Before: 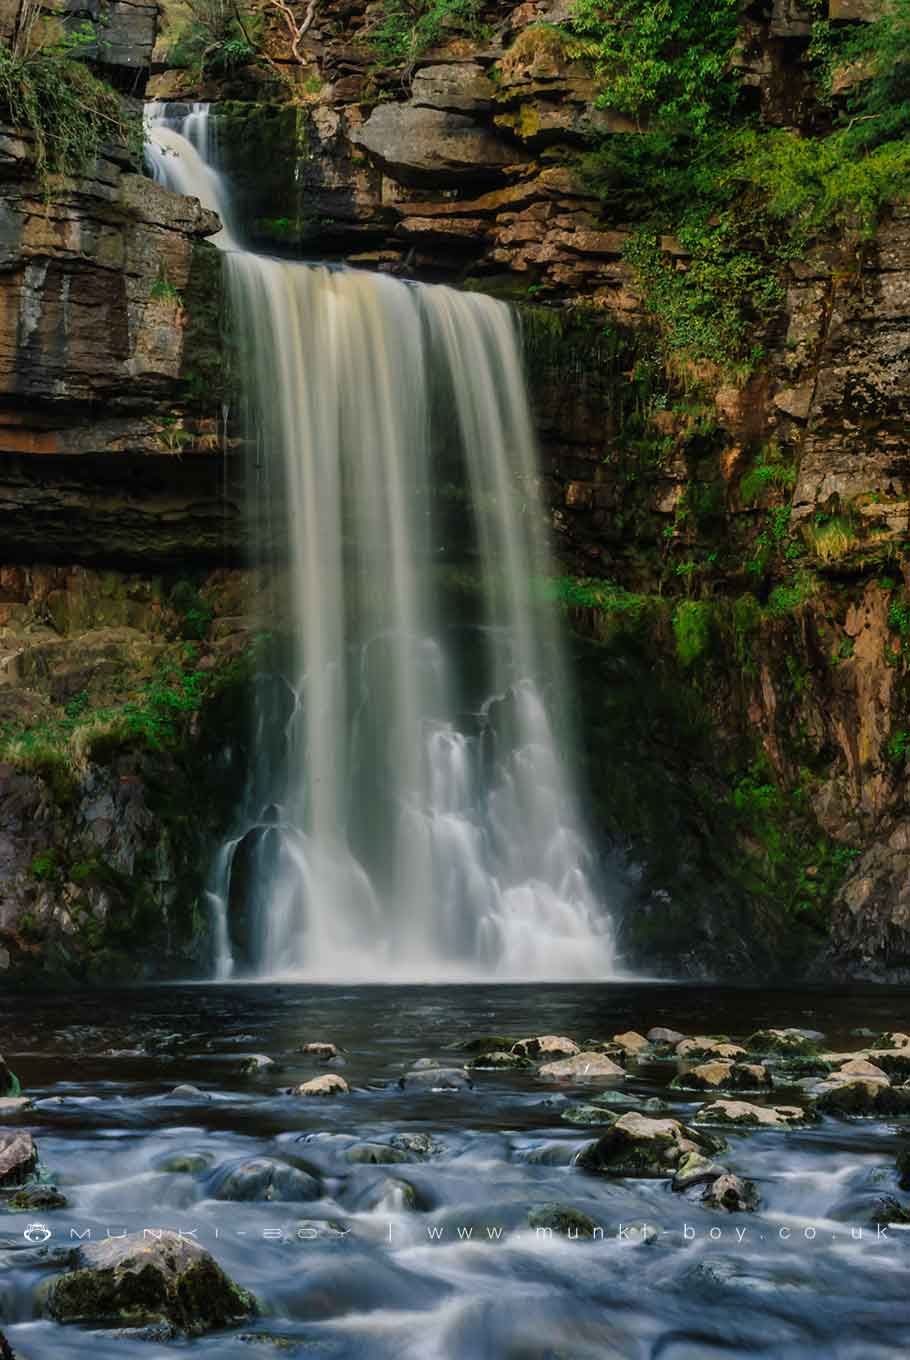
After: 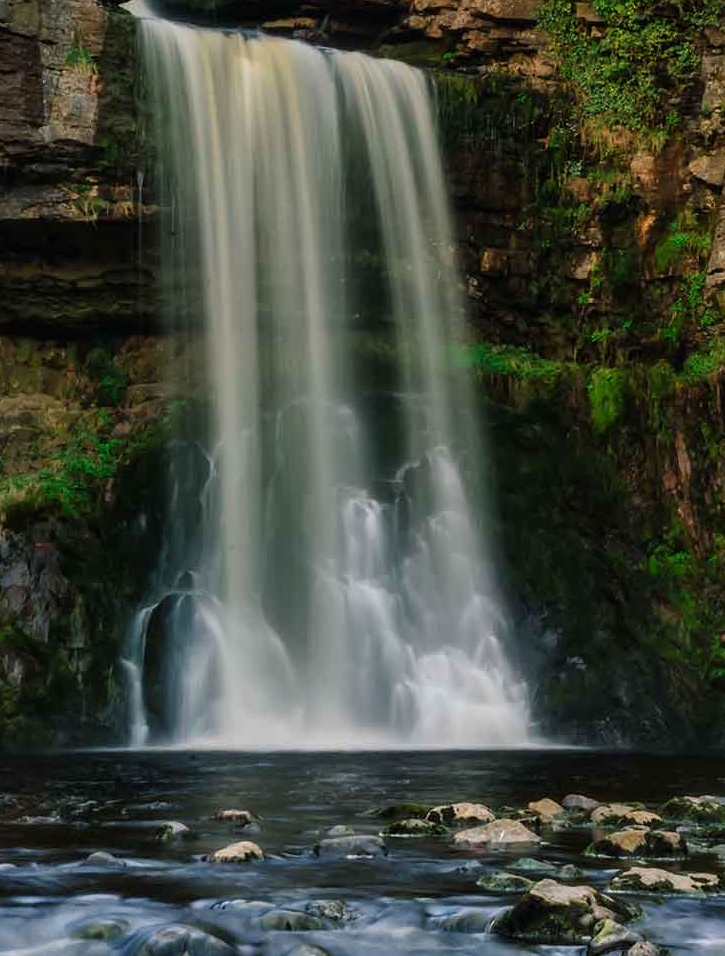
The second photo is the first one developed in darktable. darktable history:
crop: left 9.386%, top 17.148%, right 10.87%, bottom 12.335%
